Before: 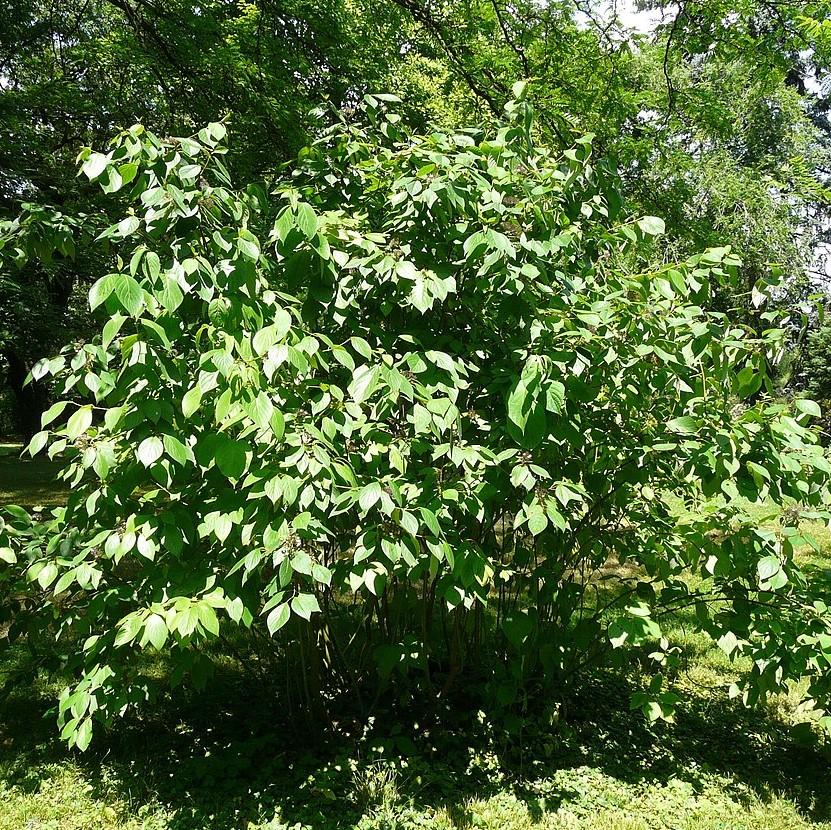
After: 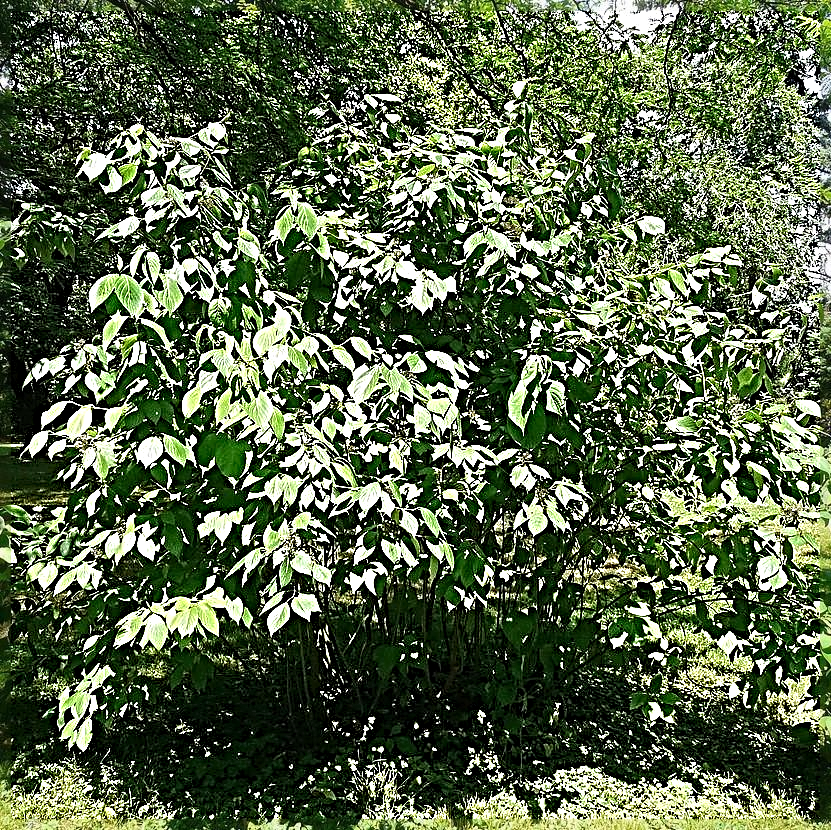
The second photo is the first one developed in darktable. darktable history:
sharpen: radius 4.039, amount 1.988
